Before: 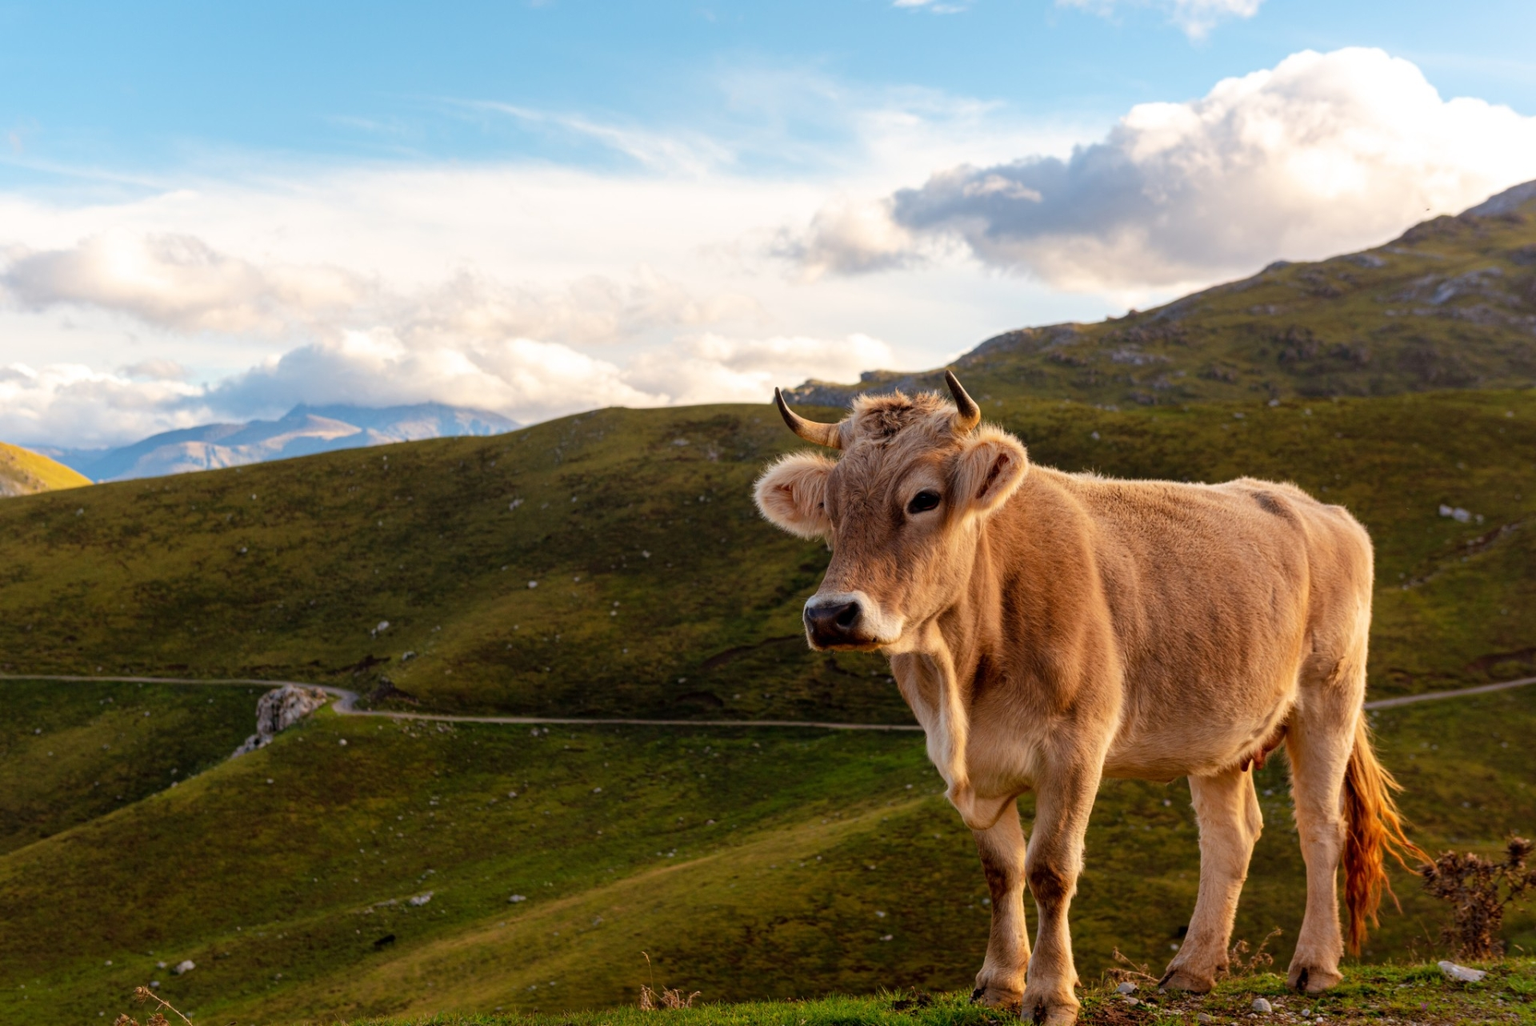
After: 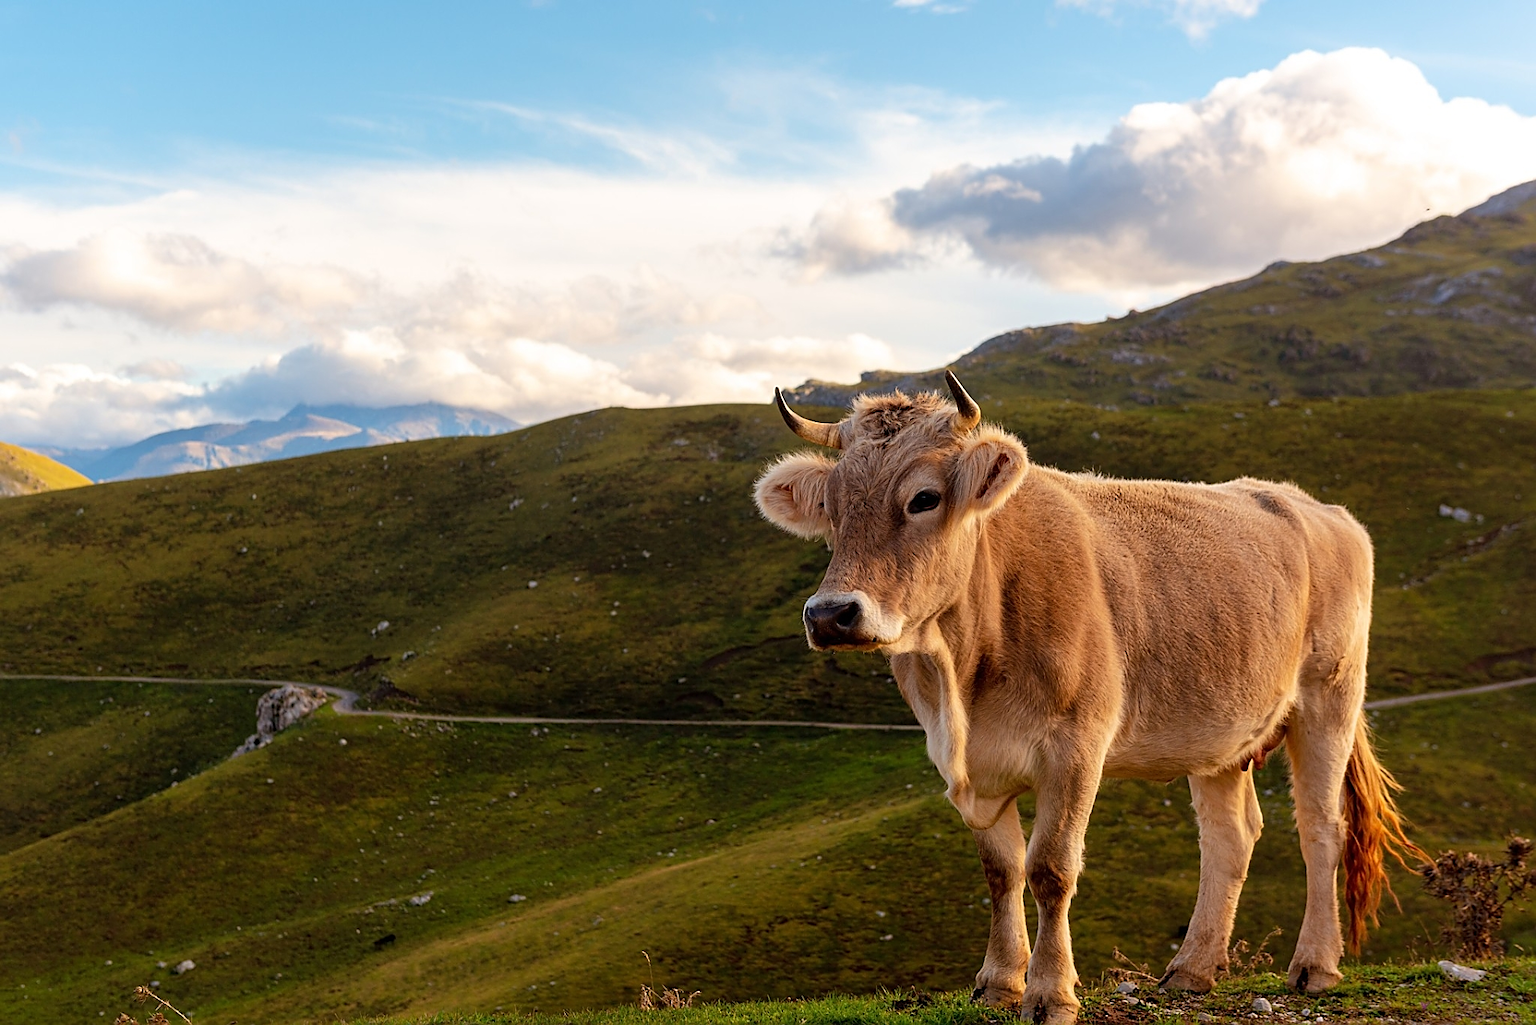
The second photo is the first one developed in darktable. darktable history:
sharpen: radius 1.375, amount 1.256, threshold 0.698
